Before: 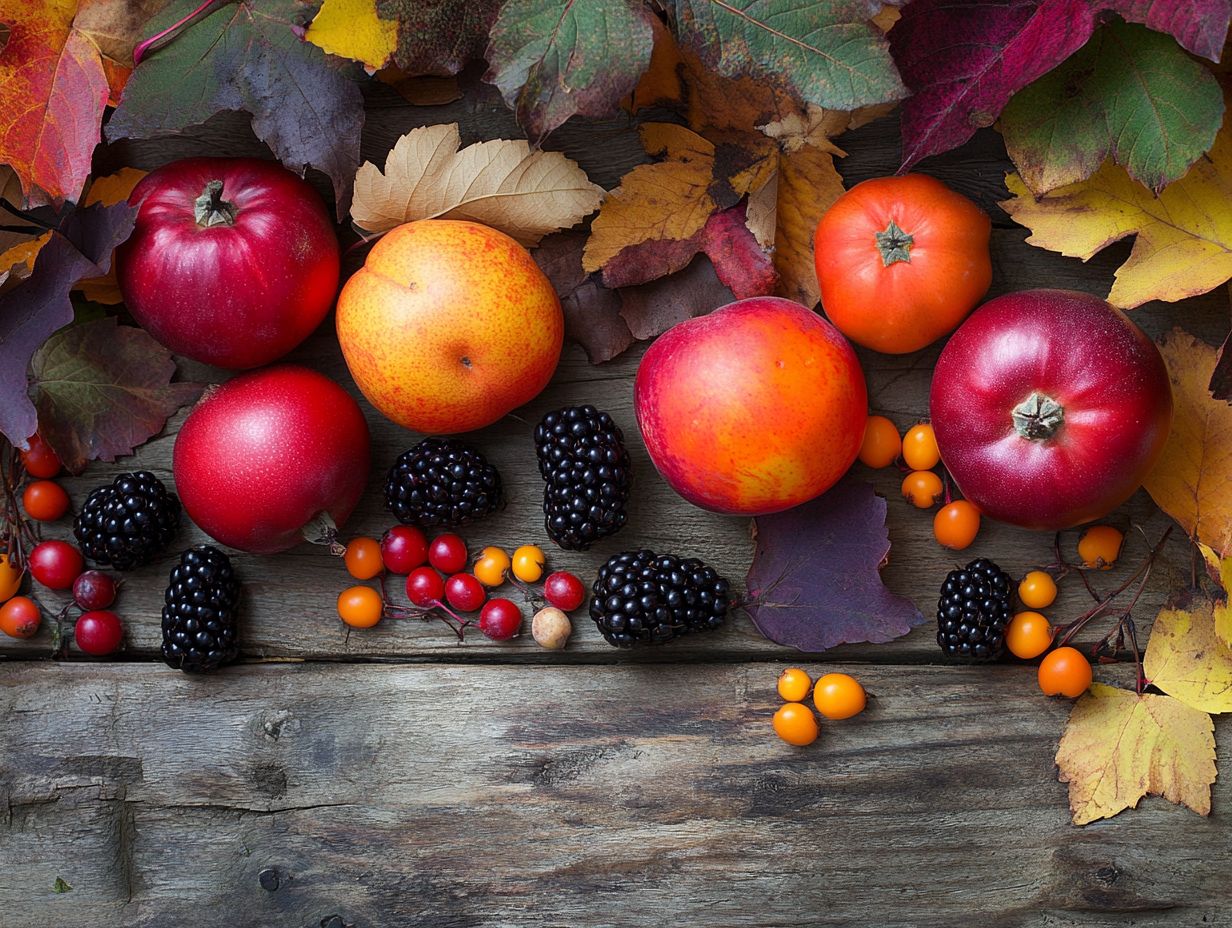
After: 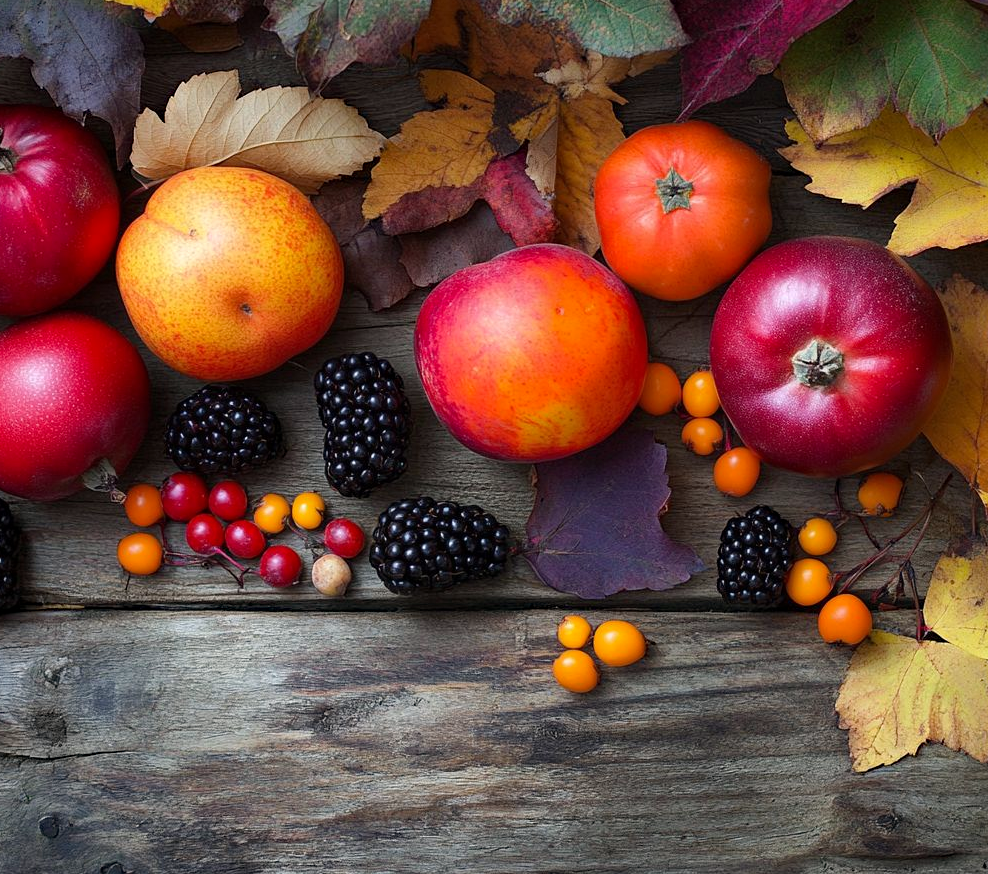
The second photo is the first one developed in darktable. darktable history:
haze removal: compatibility mode true, adaptive false
shadows and highlights: shadows 20.77, highlights -80.88, soften with gaussian
crop and rotate: left 17.903%, top 5.758%, right 1.823%
